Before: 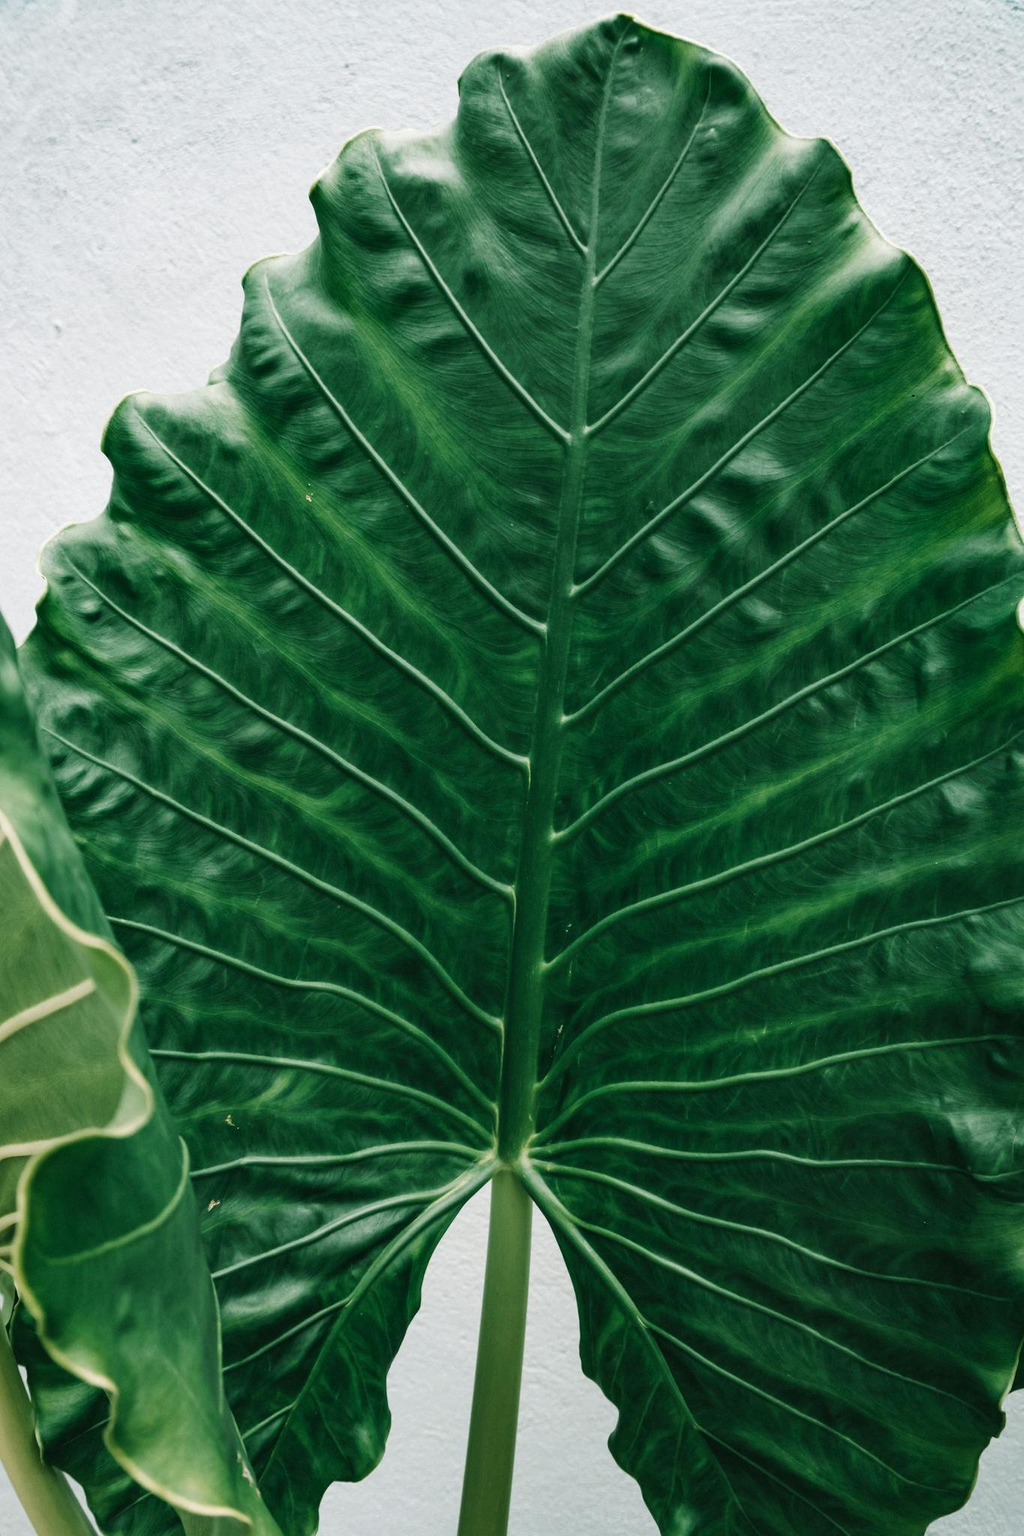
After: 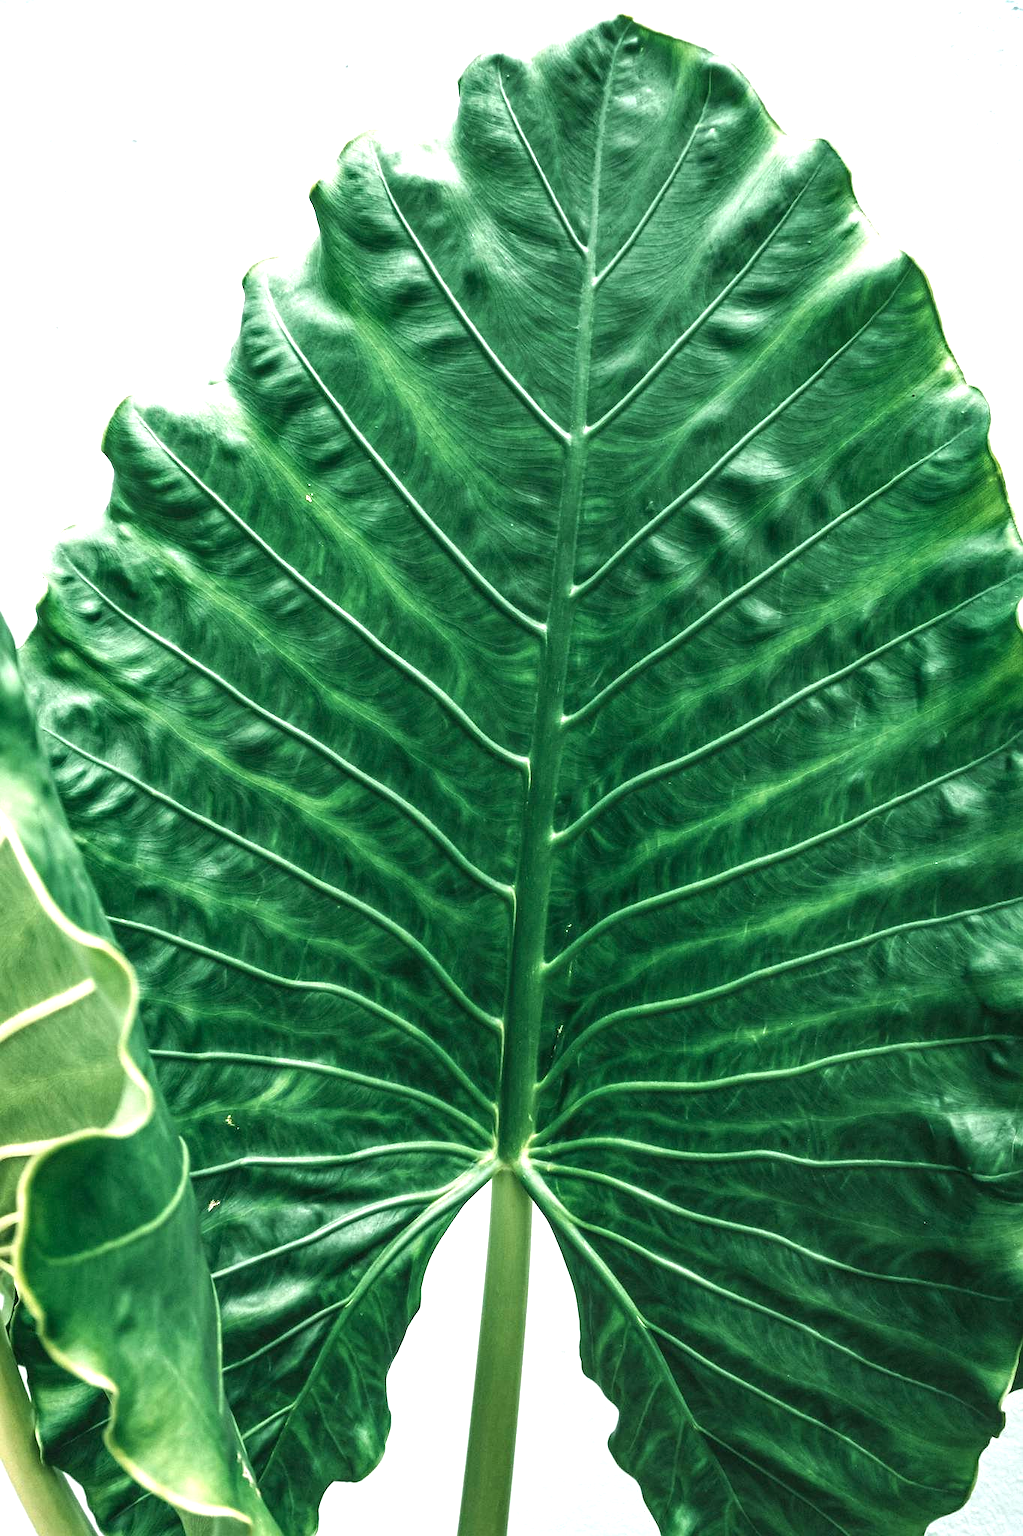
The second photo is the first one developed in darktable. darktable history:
sharpen: radius 1, threshold 1
exposure: black level correction 0, exposure 1.1 EV, compensate exposure bias true, compensate highlight preservation false
tone equalizer: on, module defaults
local contrast: detail 130%
